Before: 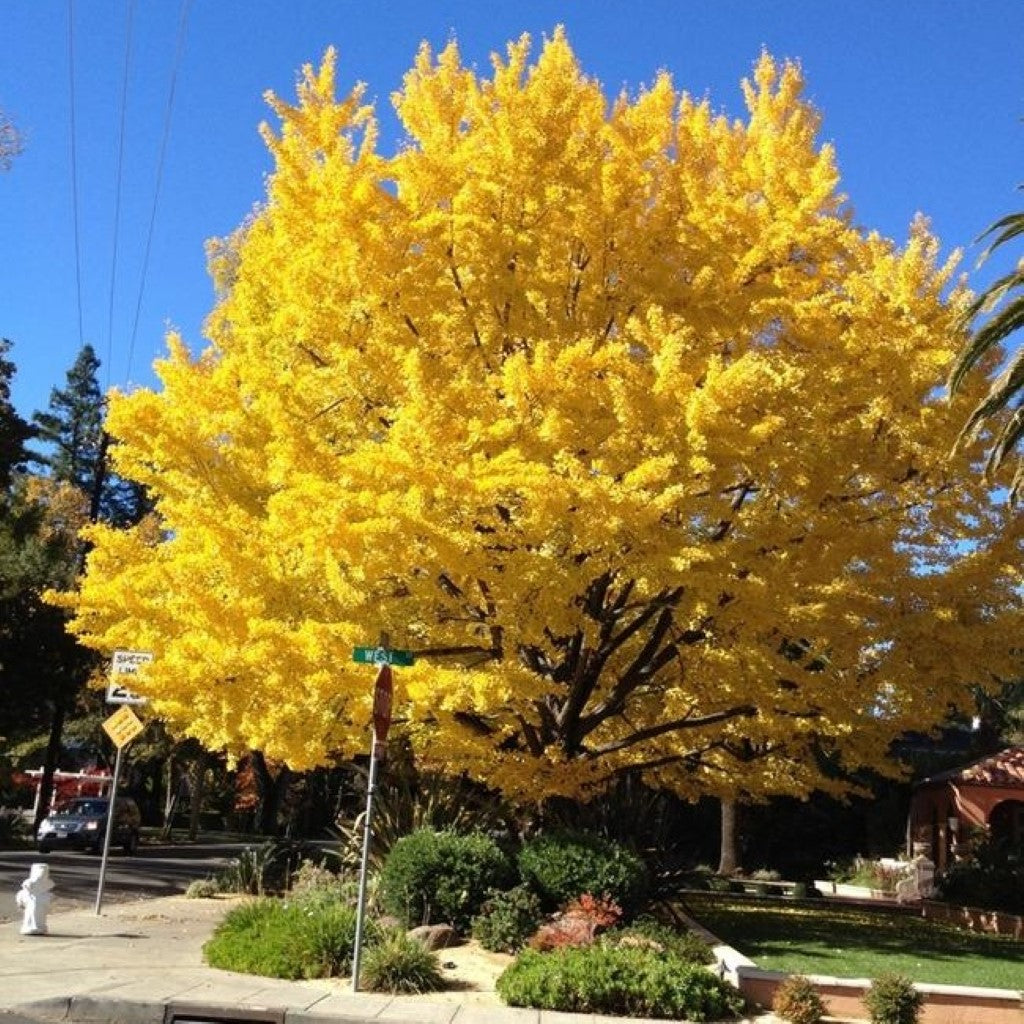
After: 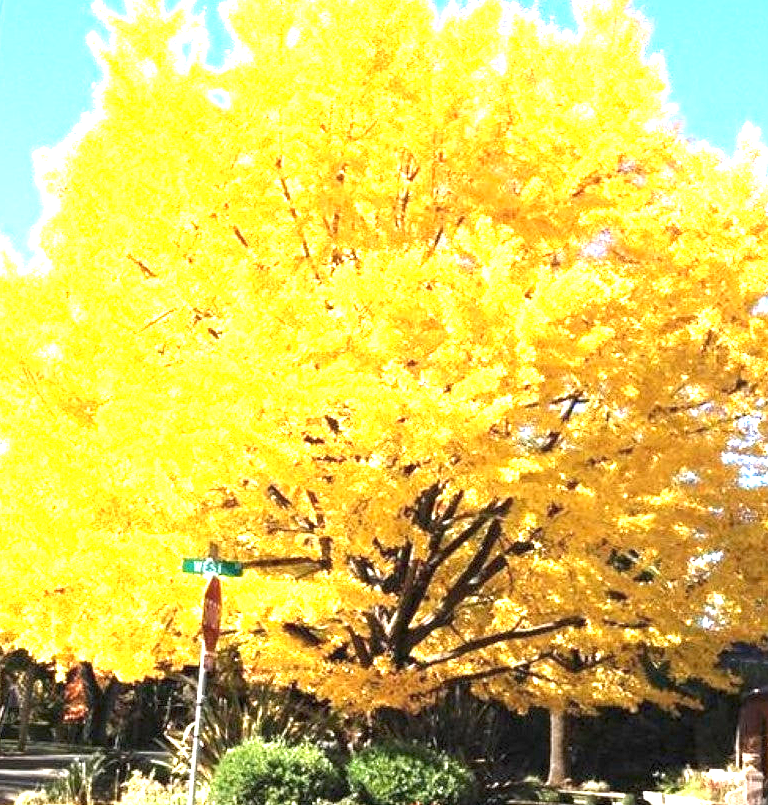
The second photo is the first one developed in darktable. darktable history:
crop: left 16.707%, top 8.735%, right 8.206%, bottom 12.605%
exposure: exposure 2.226 EV, compensate highlight preservation false
